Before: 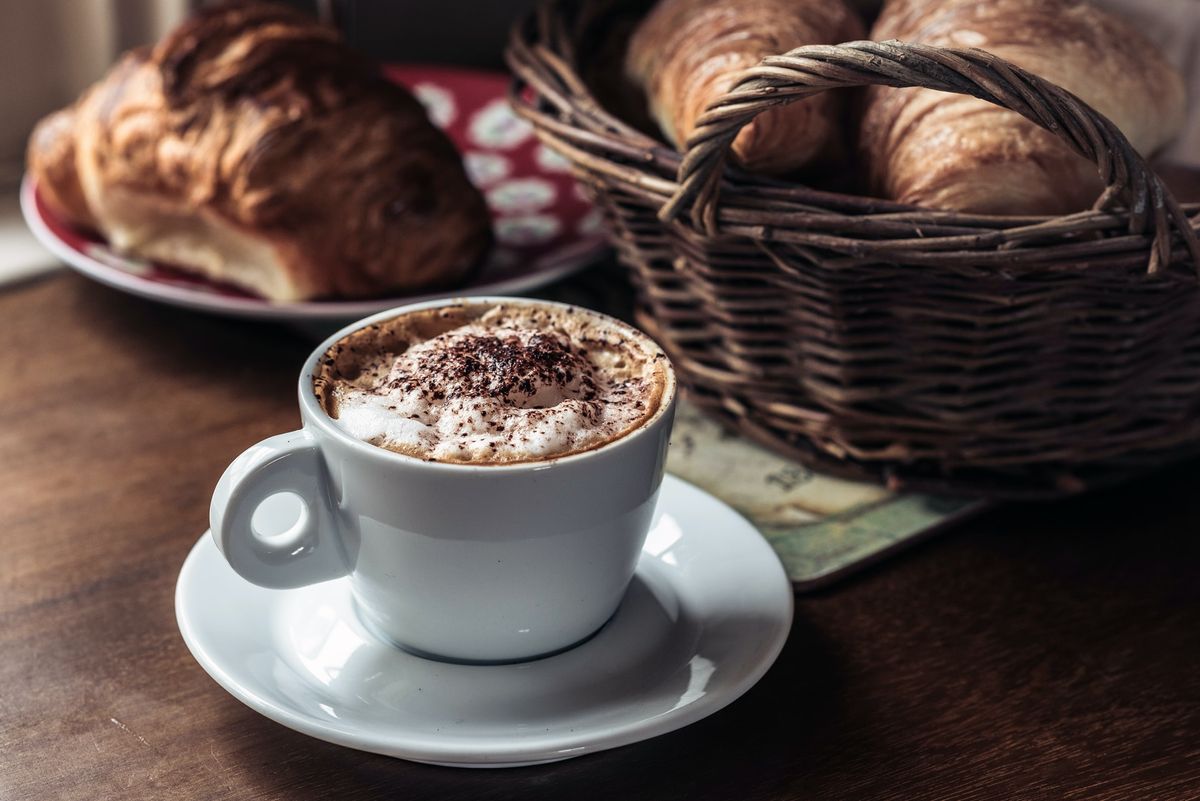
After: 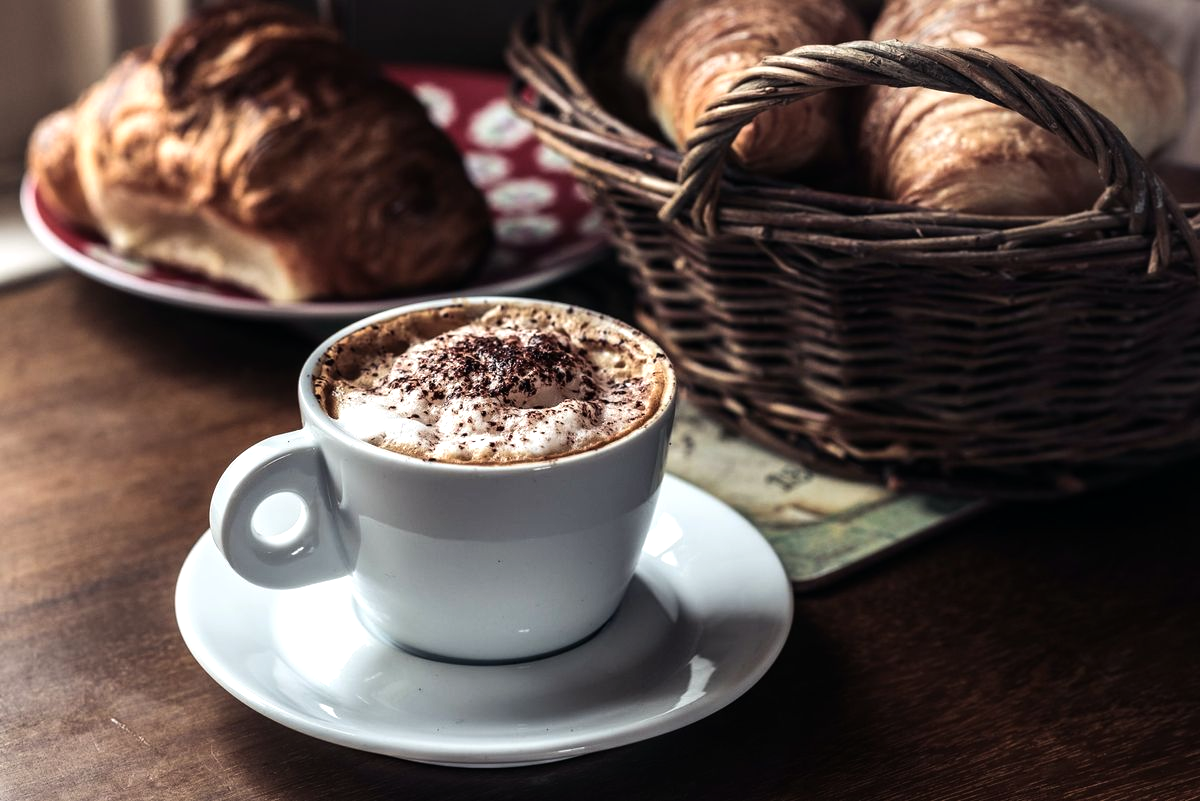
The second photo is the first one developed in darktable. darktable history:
tone equalizer: -8 EV -0.429 EV, -7 EV -0.423 EV, -6 EV -0.351 EV, -5 EV -0.203 EV, -3 EV 0.245 EV, -2 EV 0.363 EV, -1 EV 0.399 EV, +0 EV 0.427 EV, edges refinement/feathering 500, mask exposure compensation -1.57 EV, preserve details no
